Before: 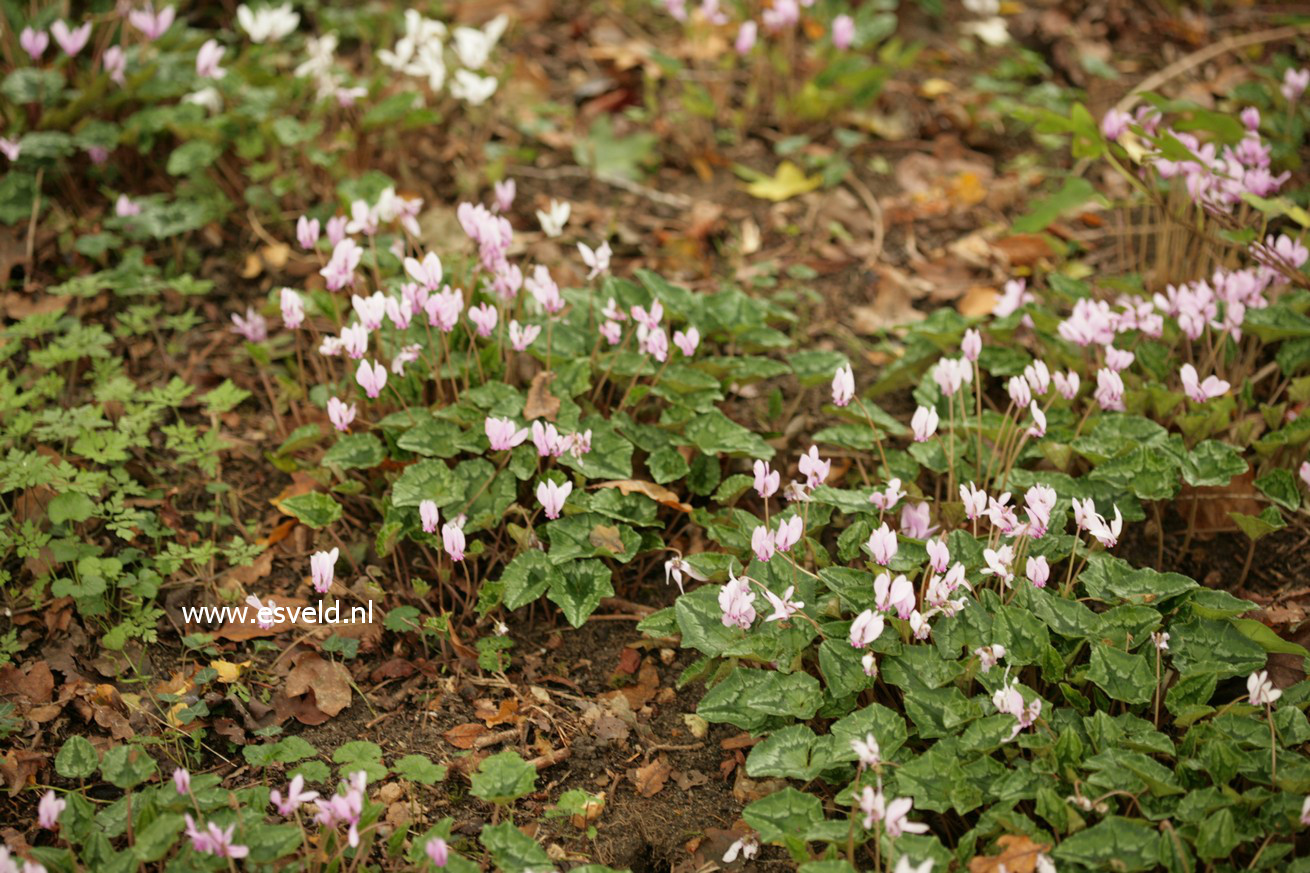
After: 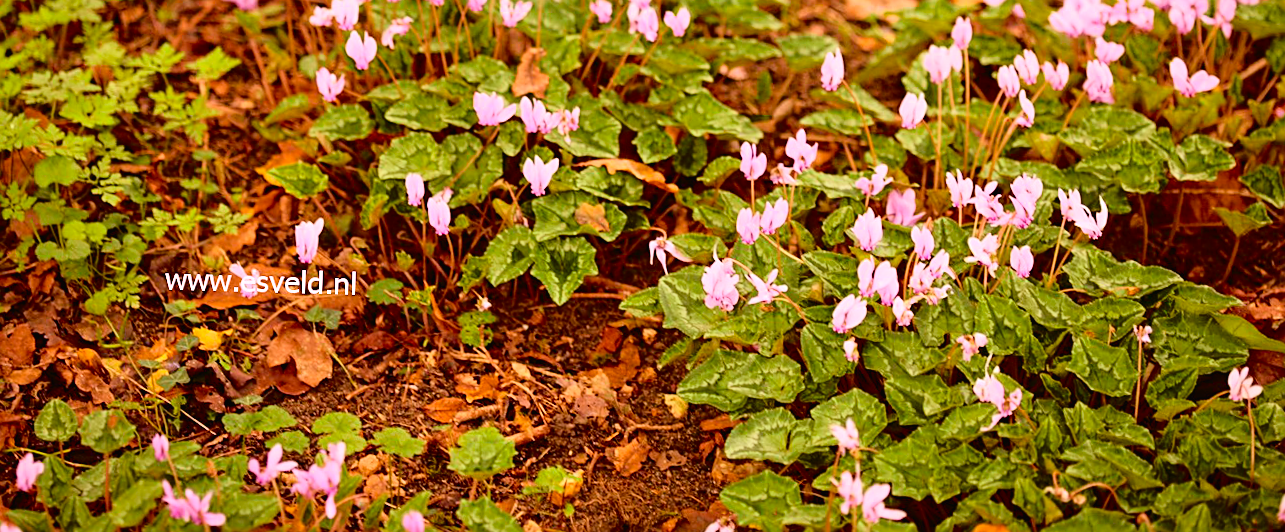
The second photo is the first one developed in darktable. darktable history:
rotate and perspective: rotation 1.57°, crop left 0.018, crop right 0.982, crop top 0.039, crop bottom 0.961
sharpen: on, module defaults
white balance: red 1.05, blue 1.072
rgb levels: mode RGB, independent channels, levels [[0, 0.474, 1], [0, 0.5, 1], [0, 0.5, 1]]
tone curve: curves: ch0 [(0, 0.014) (0.17, 0.099) (0.392, 0.438) (0.725, 0.828) (0.872, 0.918) (1, 0.981)]; ch1 [(0, 0) (0.402, 0.36) (0.489, 0.491) (0.5, 0.503) (0.515, 0.52) (0.545, 0.572) (0.615, 0.662) (0.701, 0.725) (1, 1)]; ch2 [(0, 0) (0.42, 0.458) (0.485, 0.499) (0.503, 0.503) (0.531, 0.542) (0.561, 0.594) (0.644, 0.694) (0.717, 0.753) (1, 0.991)], color space Lab, independent channels
crop and rotate: top 36.435%
color balance rgb: linear chroma grading › global chroma 15%, perceptual saturation grading › global saturation 30%
